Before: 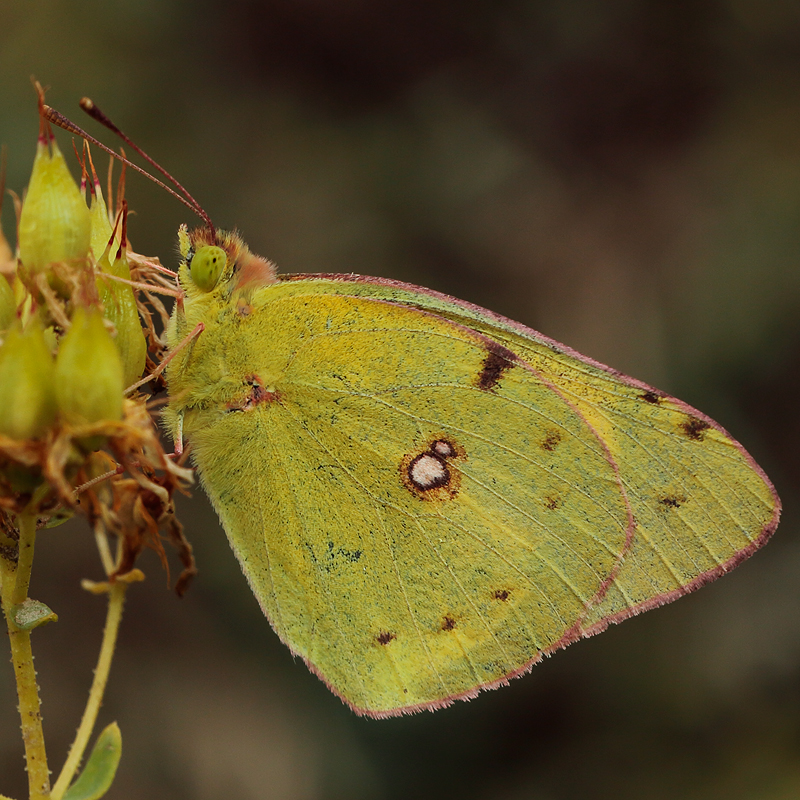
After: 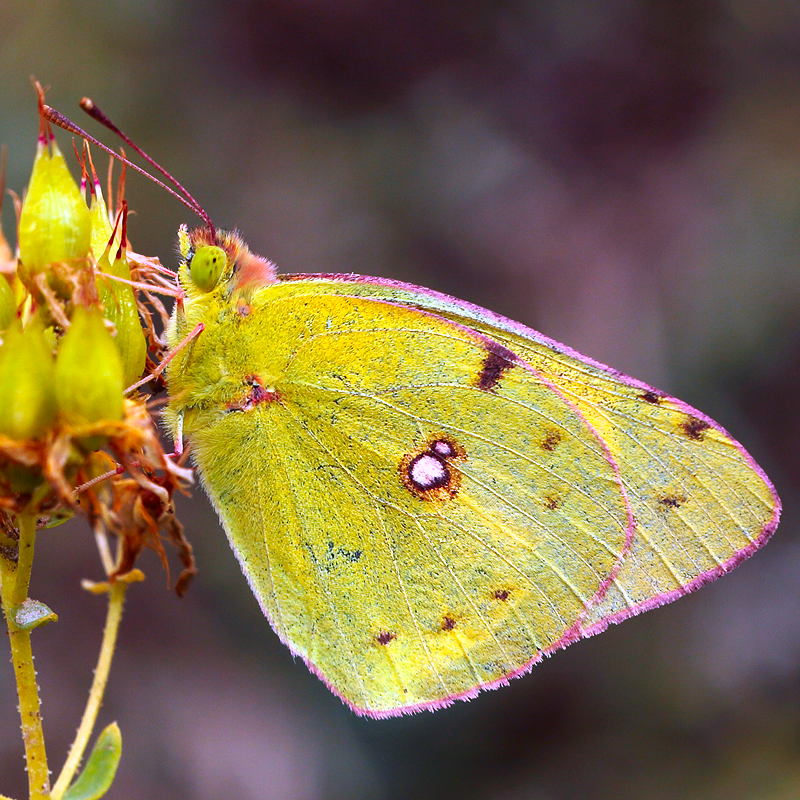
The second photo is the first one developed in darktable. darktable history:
contrast brightness saturation: brightness -0.02, saturation 0.35
exposure: black level correction 0, exposure 1 EV, compensate exposure bias true, compensate highlight preservation false
white balance: red 0.98, blue 1.61
shadows and highlights: radius 108.52, shadows 23.73, highlights -59.32, low approximation 0.01, soften with gaussian
